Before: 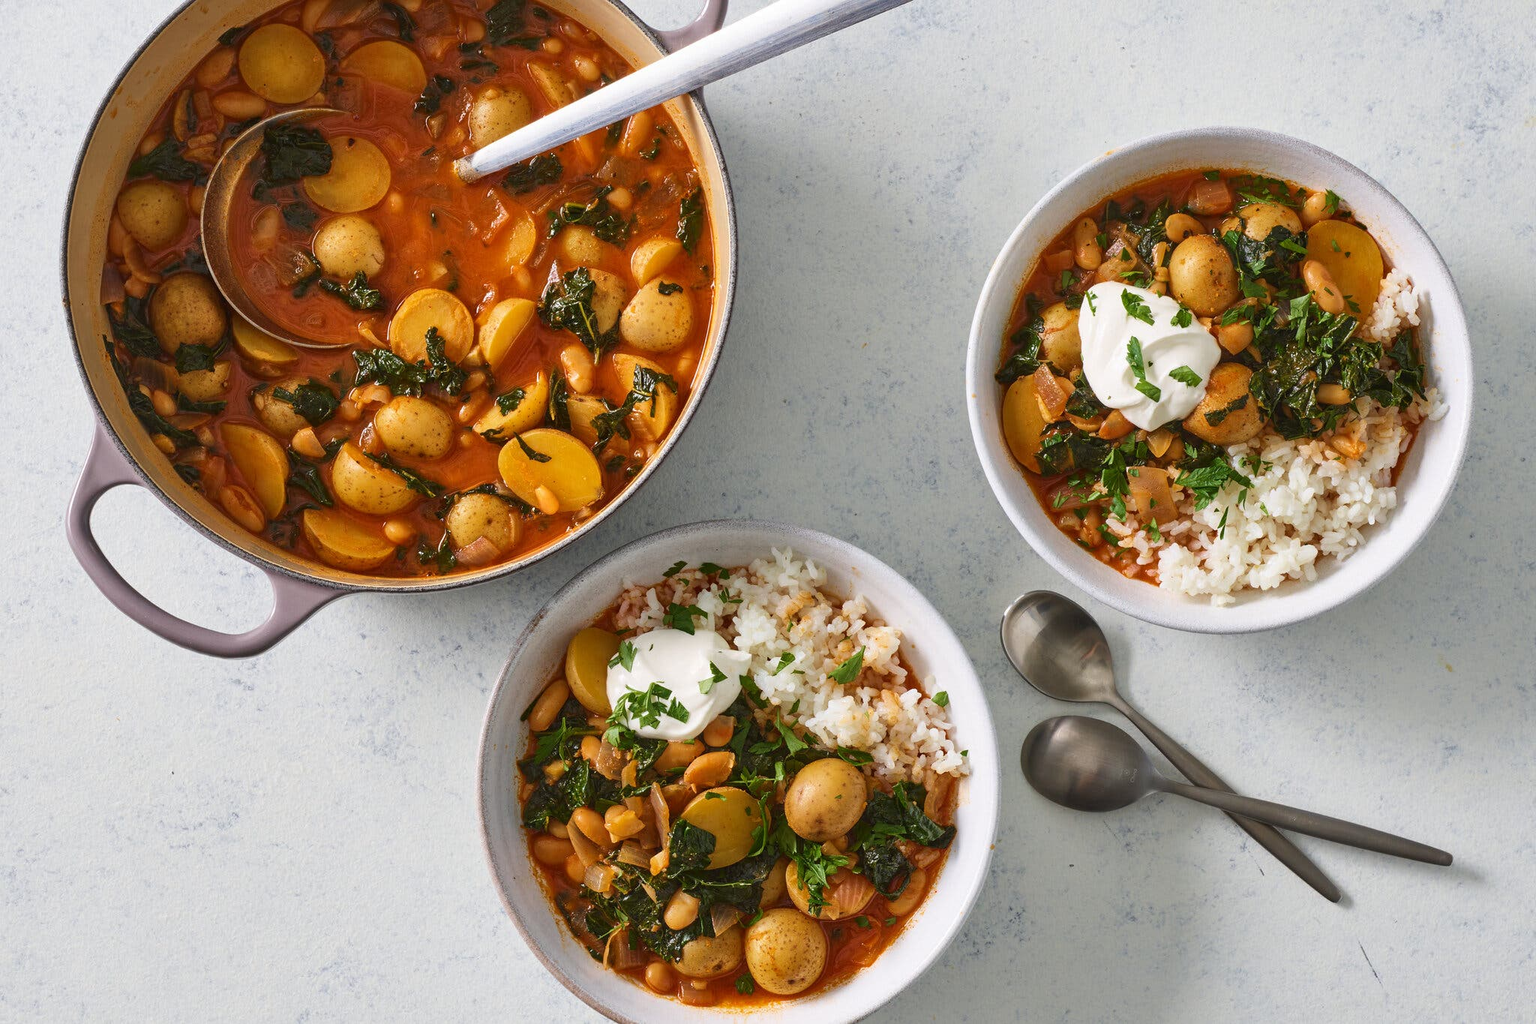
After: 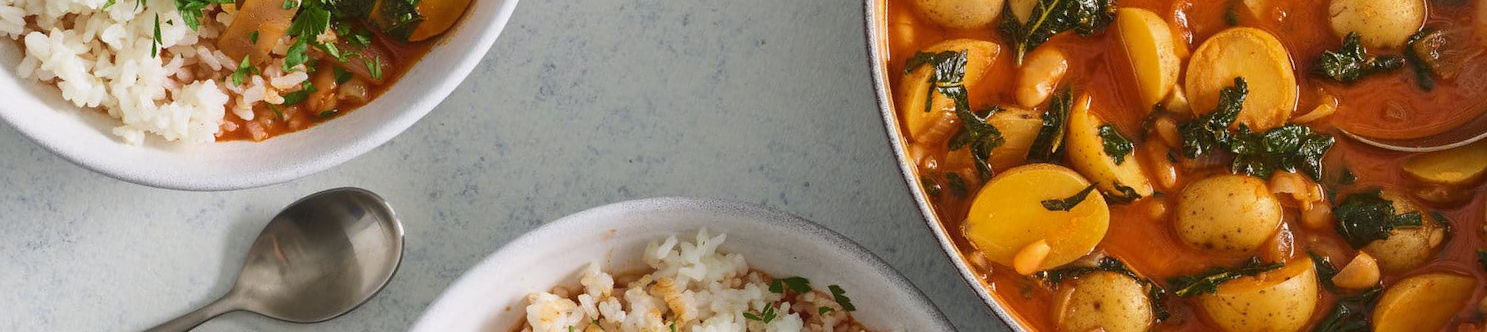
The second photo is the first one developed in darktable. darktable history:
contrast equalizer: octaves 7, y [[0.6 ×6], [0.55 ×6], [0 ×6], [0 ×6], [0 ×6]], mix -0.2
crop and rotate: angle 16.12°, top 30.835%, bottom 35.653%
